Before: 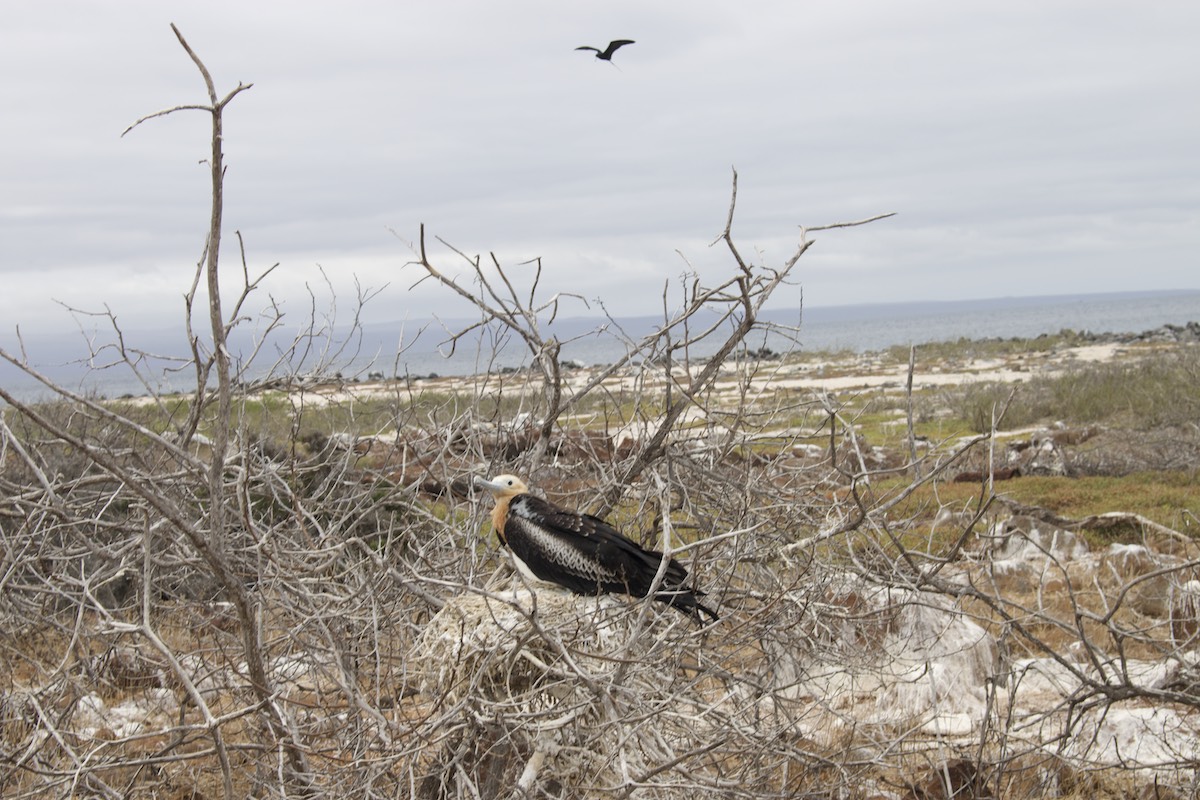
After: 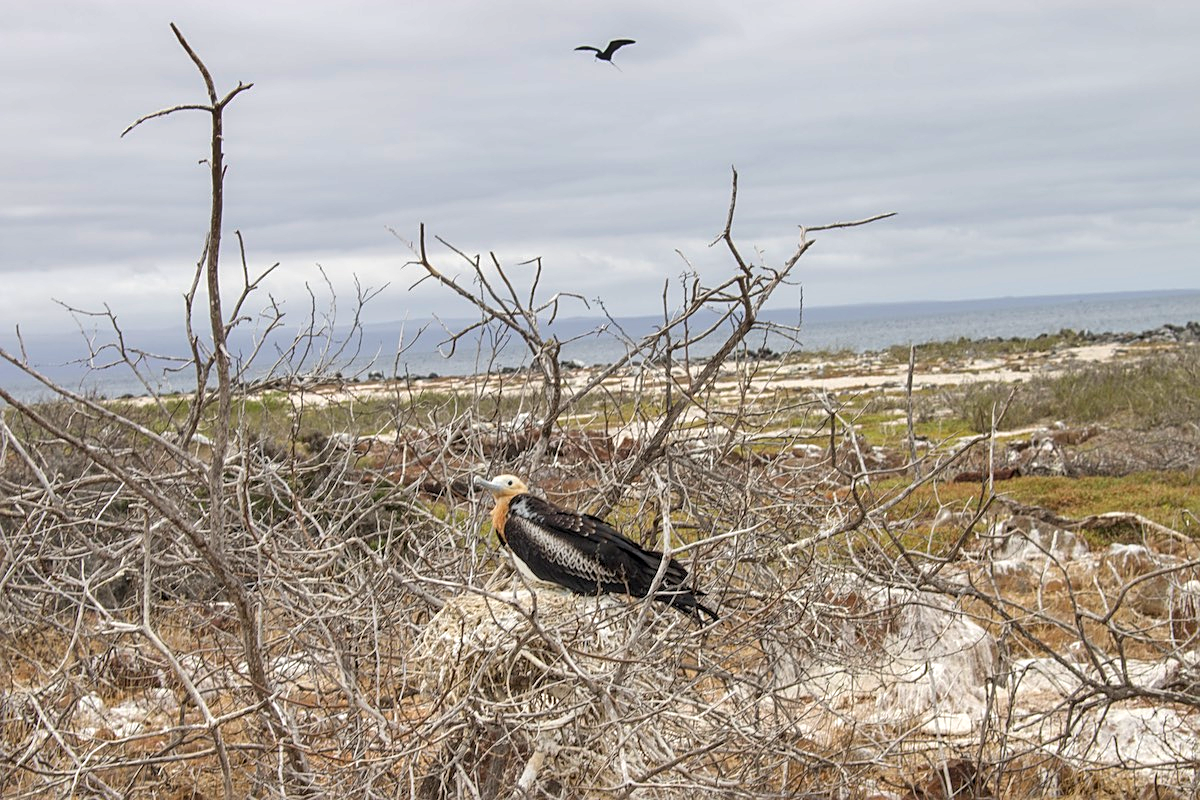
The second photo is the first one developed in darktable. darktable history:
sharpen: on, module defaults
shadows and highlights: low approximation 0.01, soften with gaussian
local contrast: detail 130%
contrast brightness saturation: brightness 0.092, saturation 0.194
